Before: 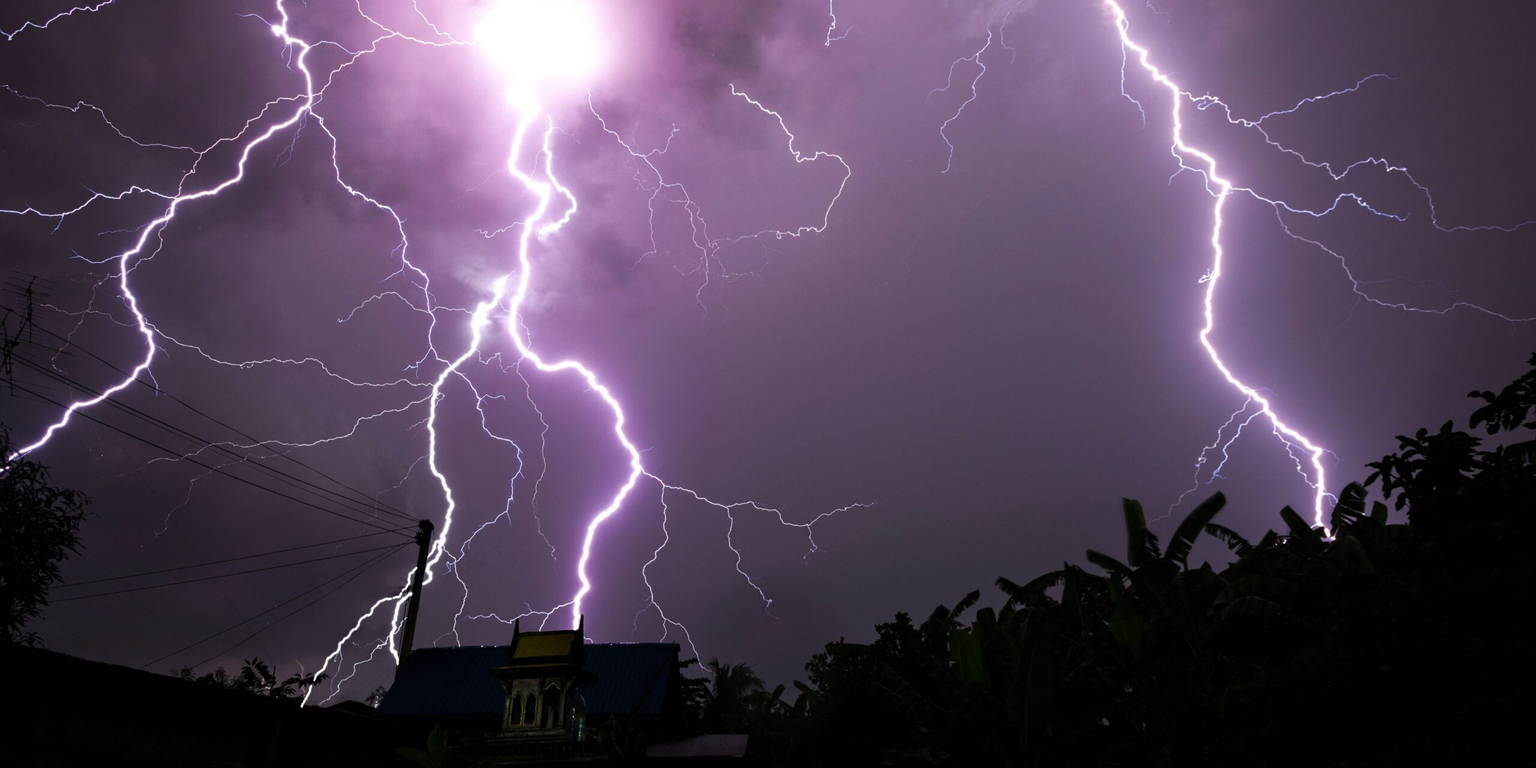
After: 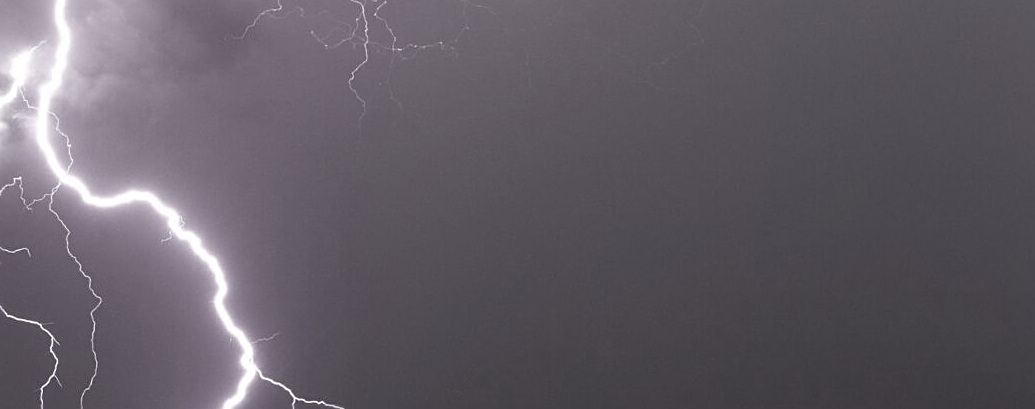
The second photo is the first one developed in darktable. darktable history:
sharpen: on, module defaults
color correction: saturation 0.2
velvia: on, module defaults
crop: left 31.751%, top 32.172%, right 27.8%, bottom 35.83%
